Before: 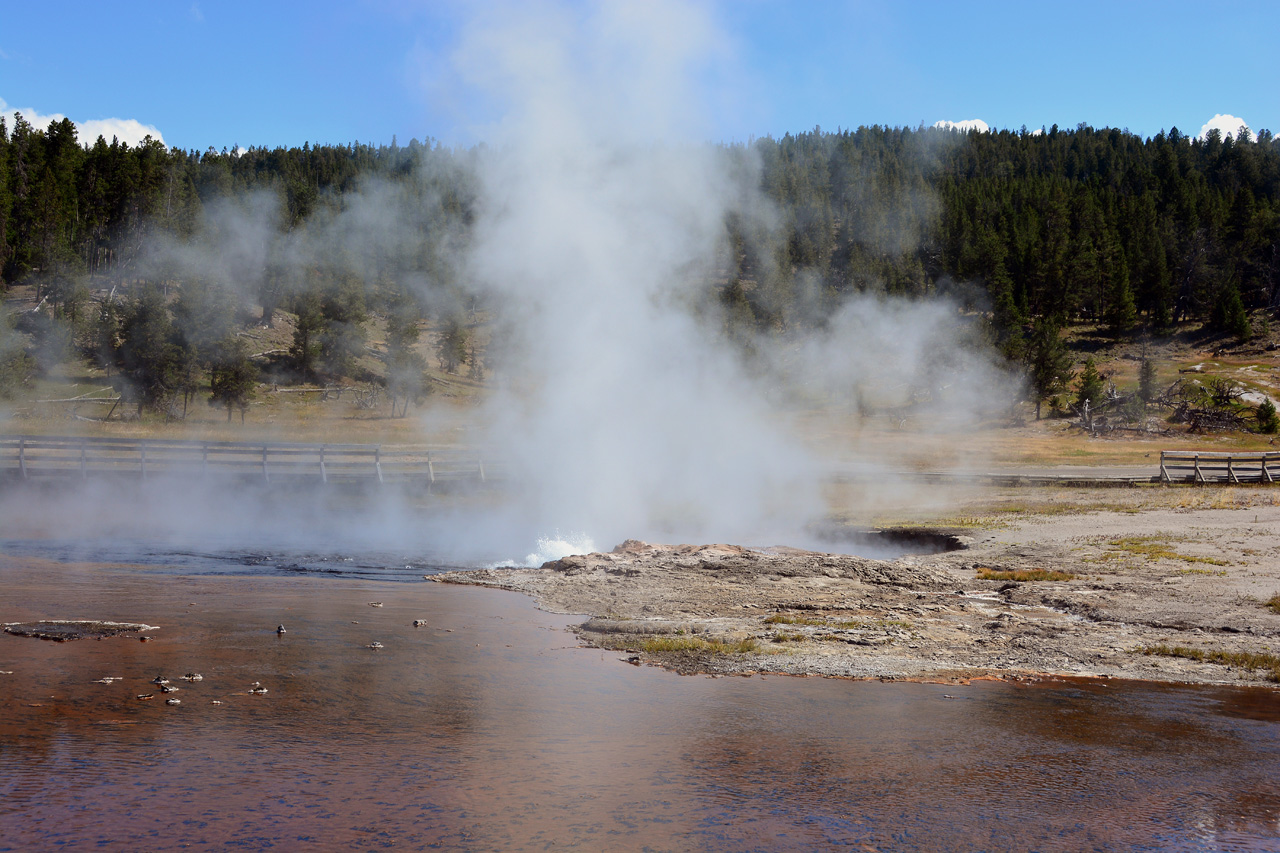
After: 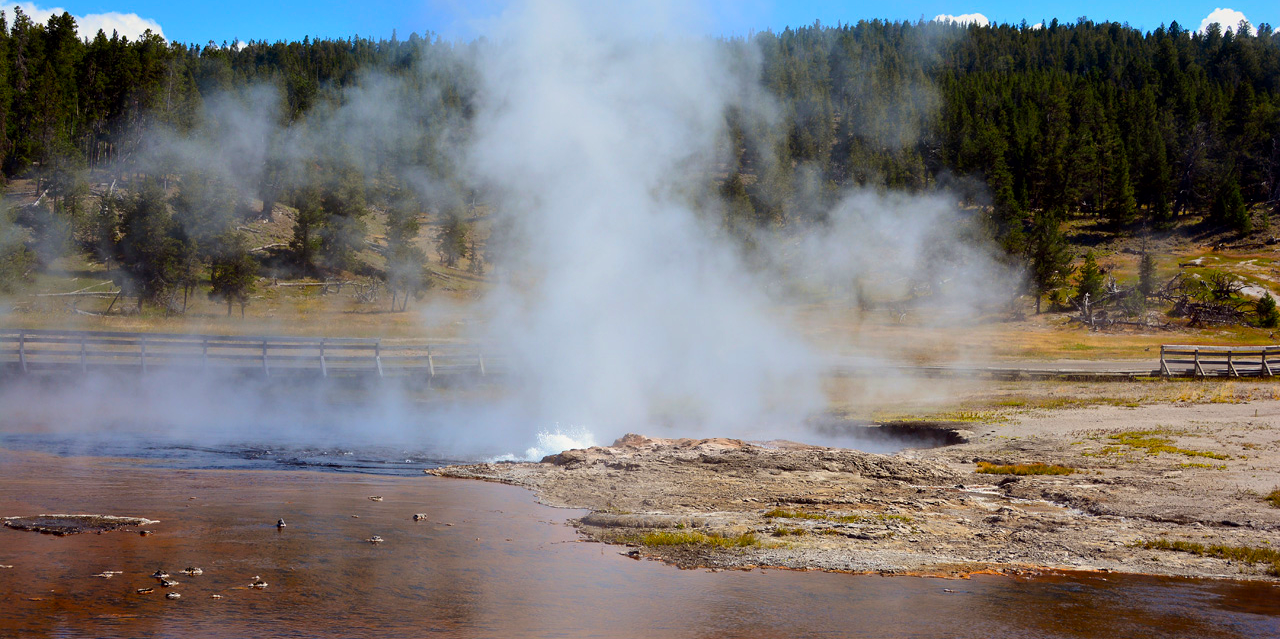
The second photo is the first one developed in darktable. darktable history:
color balance rgb: perceptual saturation grading › global saturation 30%, global vibrance 30%
crop and rotate: top 12.5%, bottom 12.5%
local contrast: mode bilateral grid, contrast 20, coarseness 50, detail 120%, midtone range 0.2
